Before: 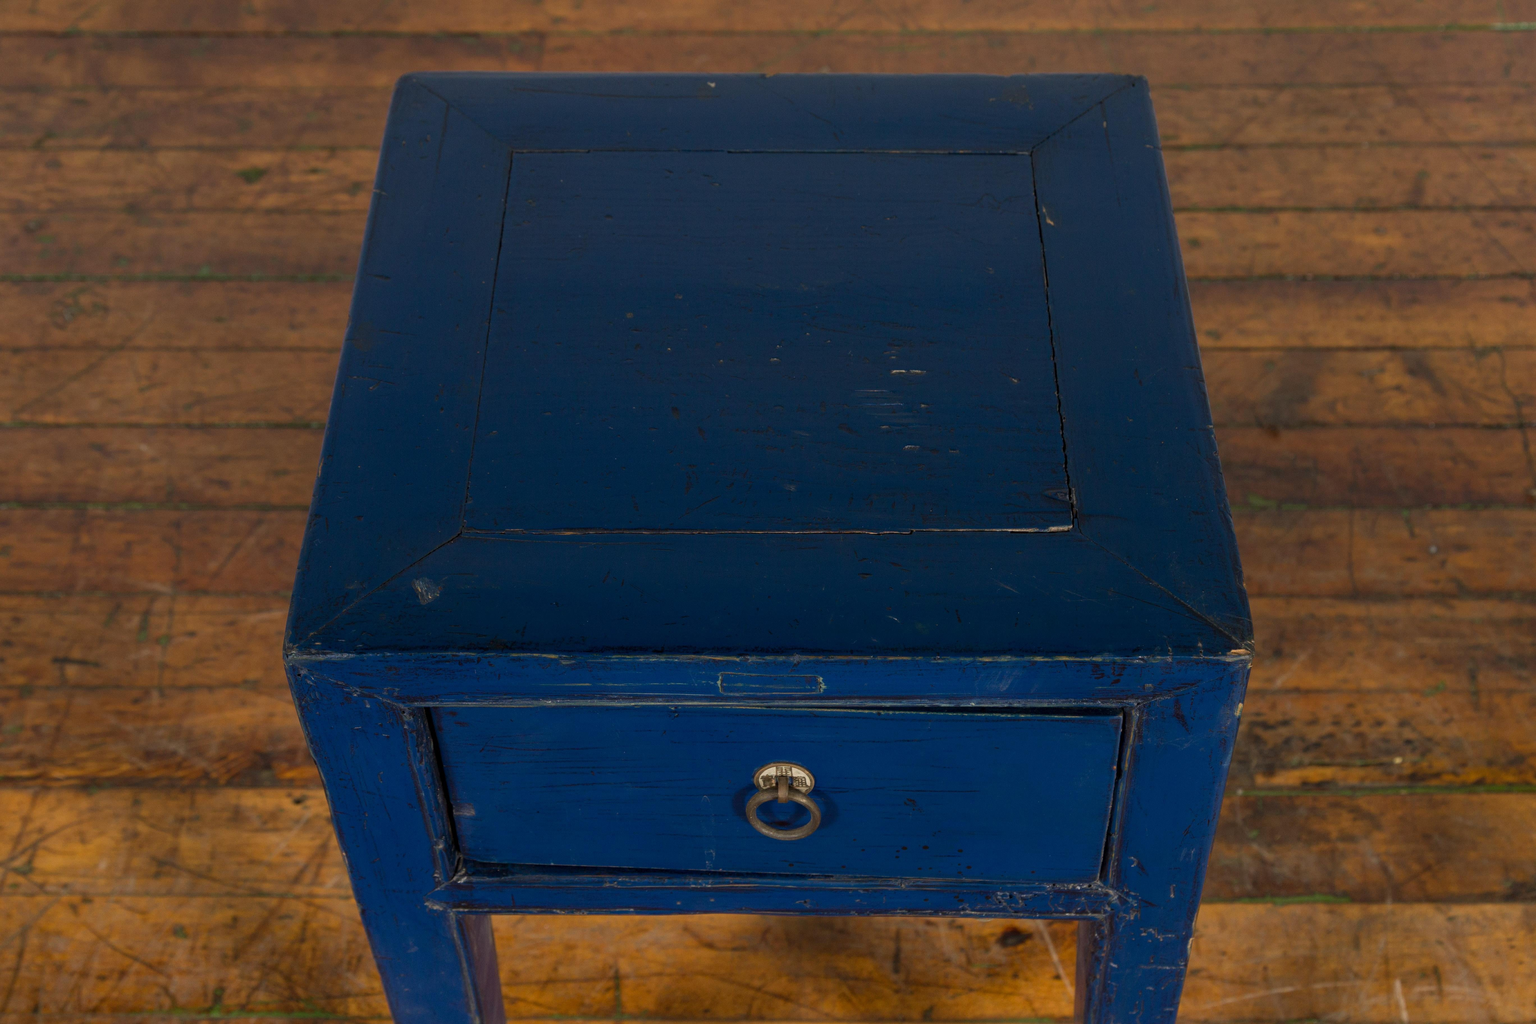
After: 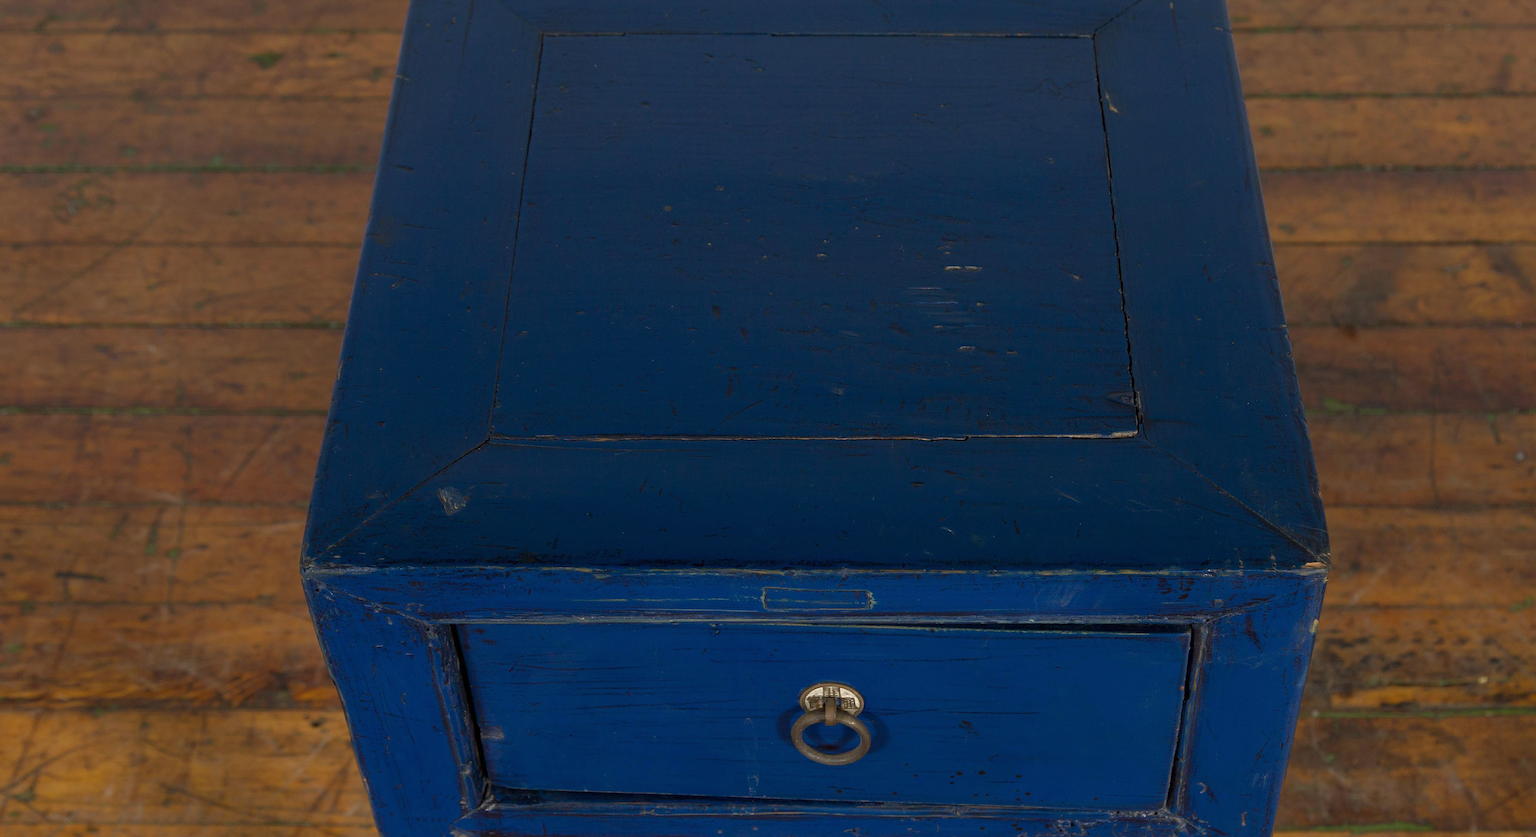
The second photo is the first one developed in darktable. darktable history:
crop and rotate: angle 0.03°, top 11.643%, right 5.651%, bottom 11.189%
sharpen: amount 0.2
white balance: red 0.983, blue 1.036
exposure: black level correction 0, exposure 0.7 EV, compensate exposure bias true, compensate highlight preservation false
base curve: curves: ch0 [(0, 0) (0.841, 0.609) (1, 1)]
